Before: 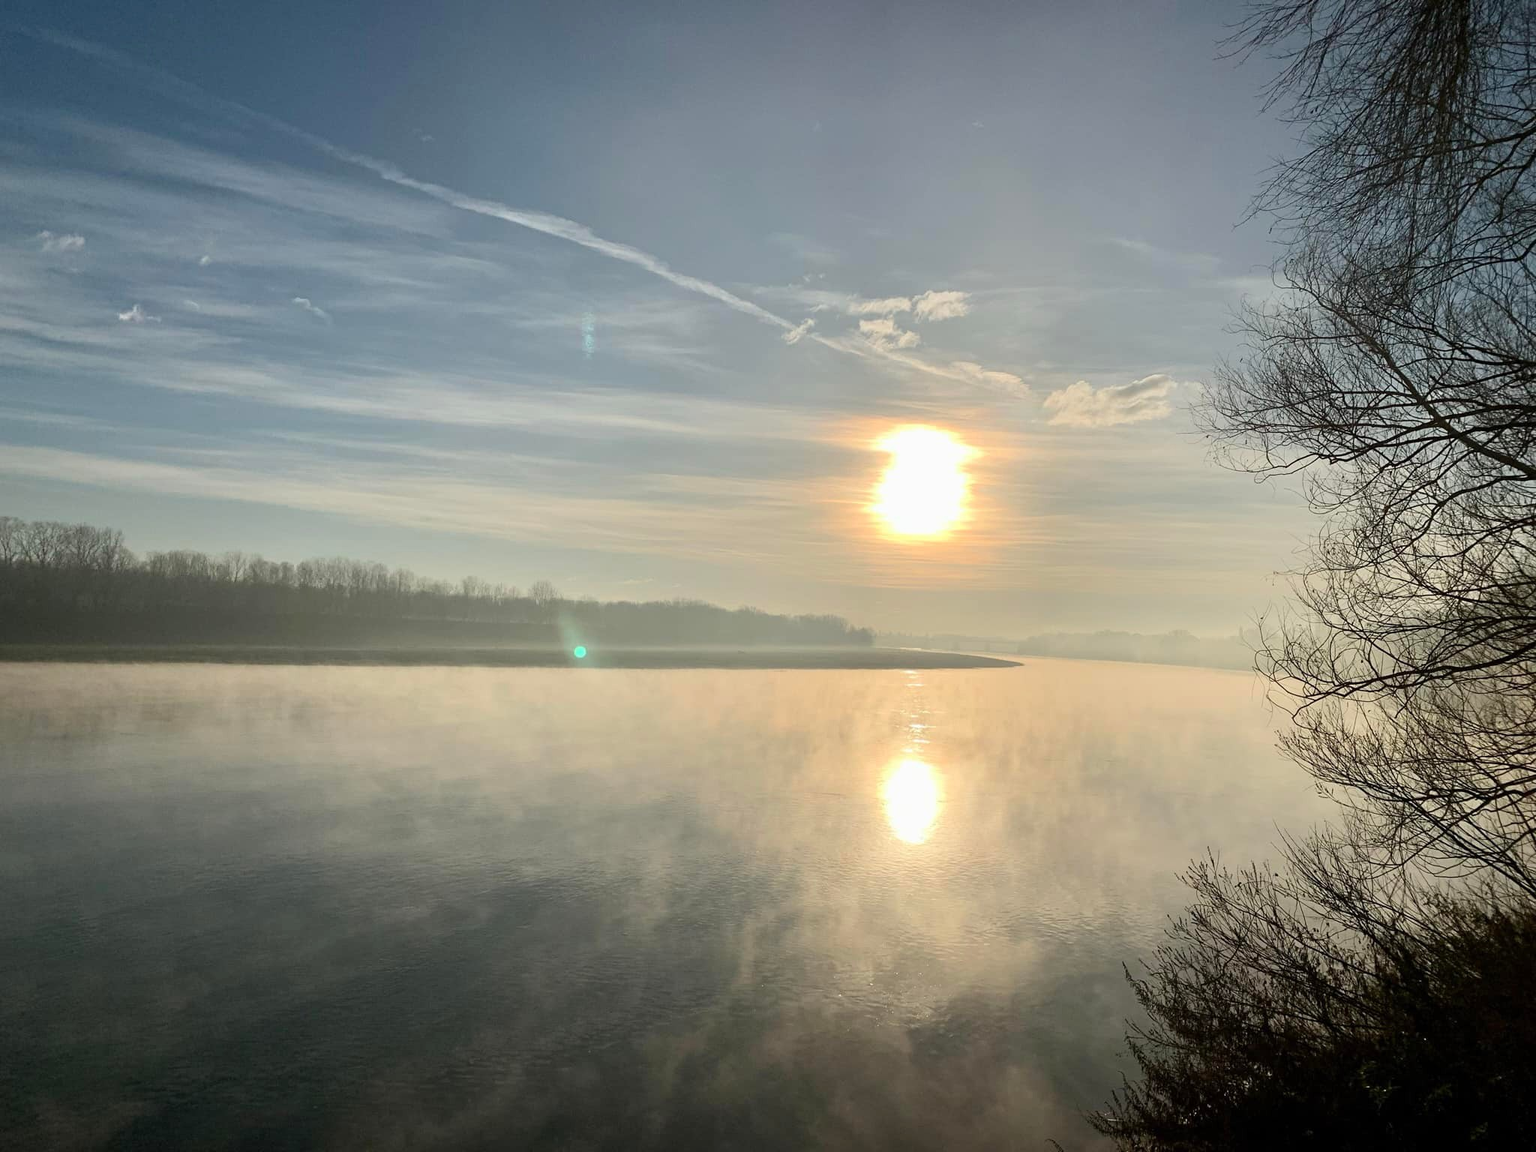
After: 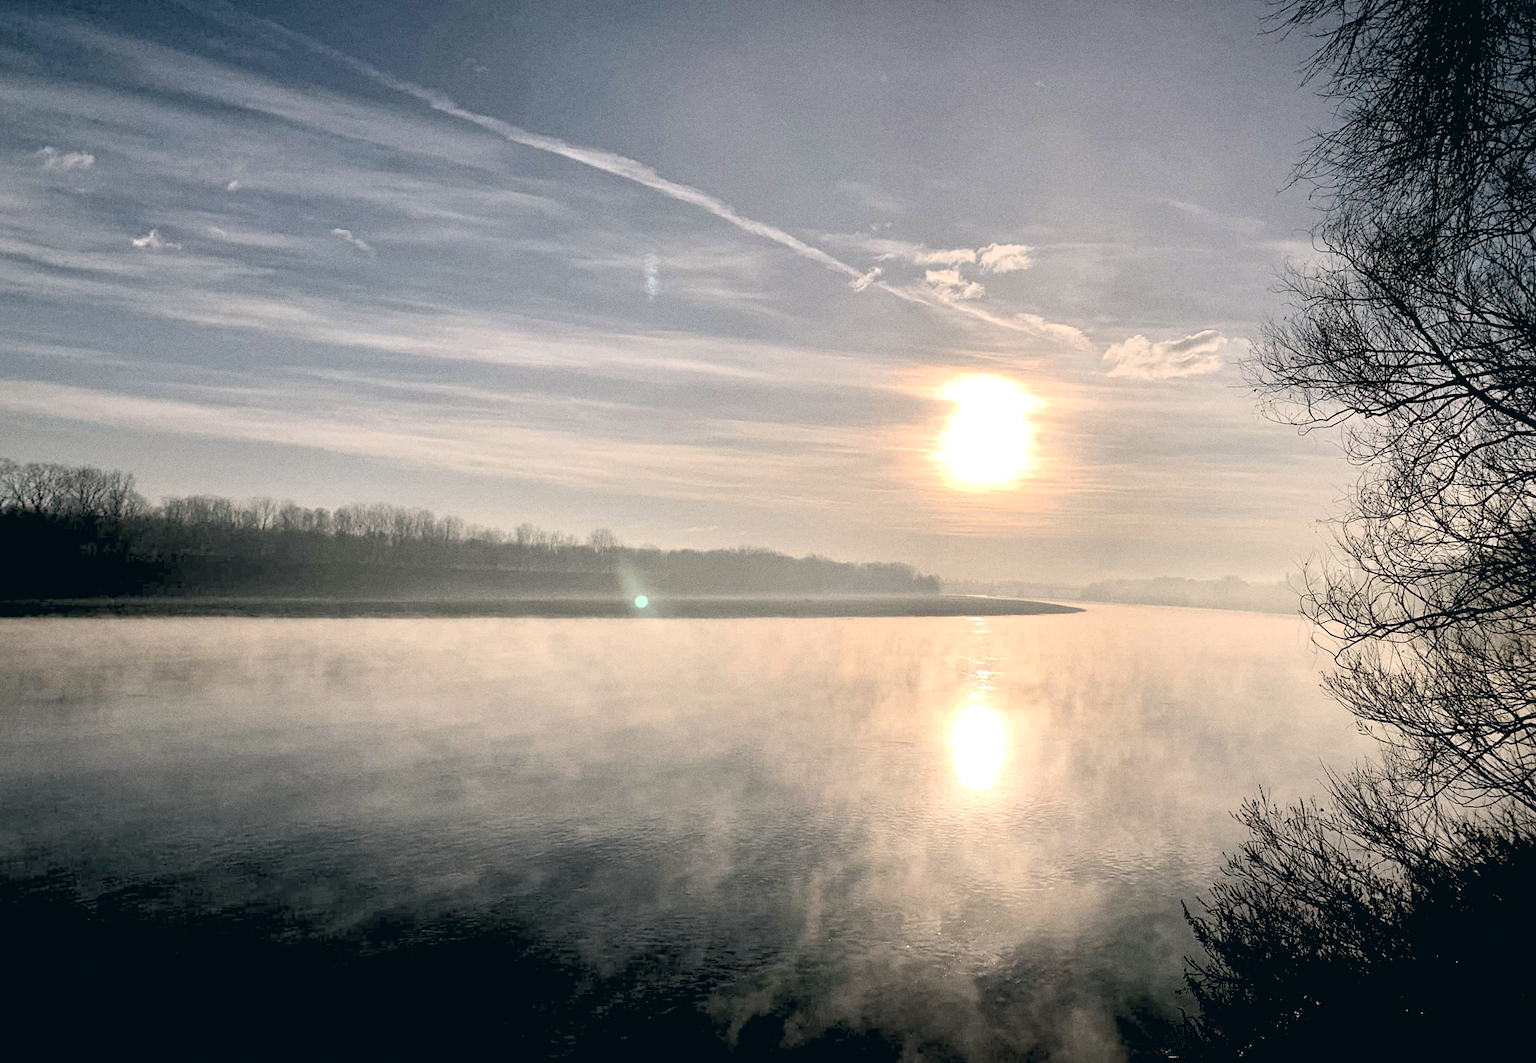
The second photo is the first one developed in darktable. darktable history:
exposure: black level correction 0.031, exposure 0.304 EV, compensate highlight preservation false
rotate and perspective: rotation -0.013°, lens shift (vertical) -0.027, lens shift (horizontal) 0.178, crop left 0.016, crop right 0.989, crop top 0.082, crop bottom 0.918
contrast brightness saturation: contrast -0.05, saturation -0.41
rgb levels: levels [[0.034, 0.472, 0.904], [0, 0.5, 1], [0, 0.5, 1]]
color correction: highlights a* 5.38, highlights b* 5.3, shadows a* -4.26, shadows b* -5.11
local contrast: mode bilateral grid, contrast 10, coarseness 25, detail 115%, midtone range 0.2
color calibration: illuminant custom, x 0.348, y 0.366, temperature 4940.58 K
grain: coarseness 0.09 ISO
